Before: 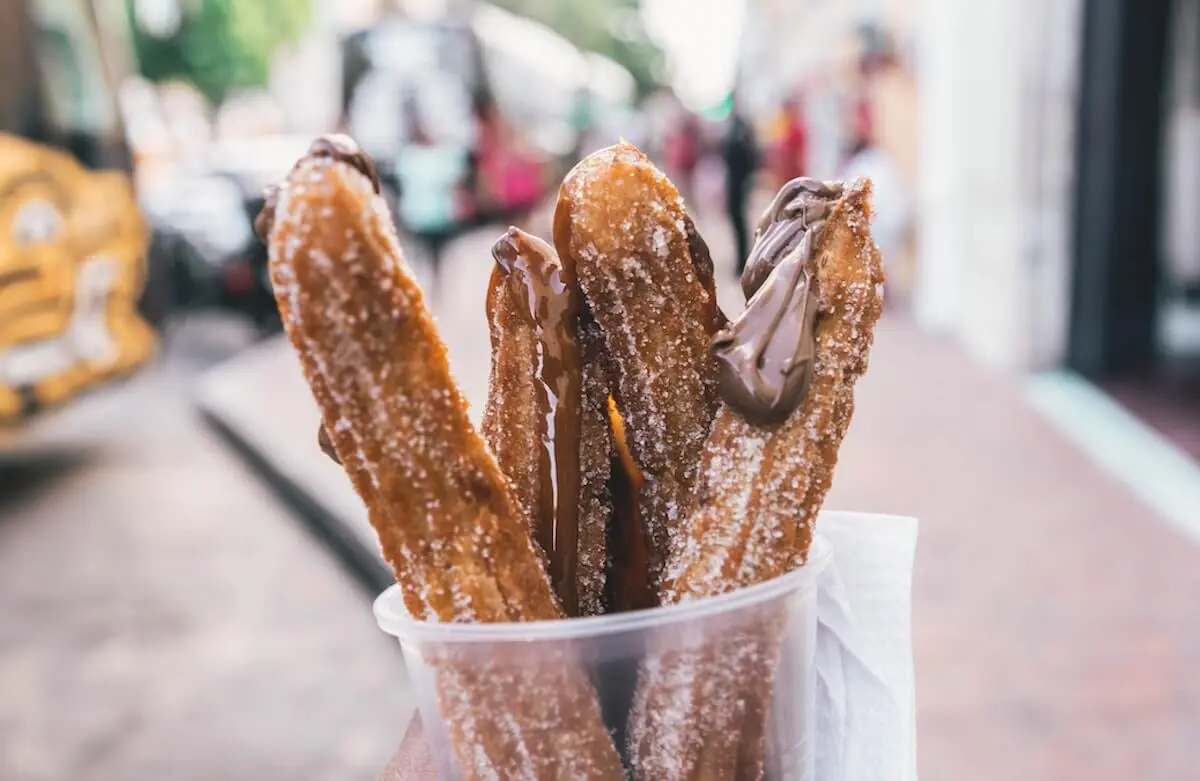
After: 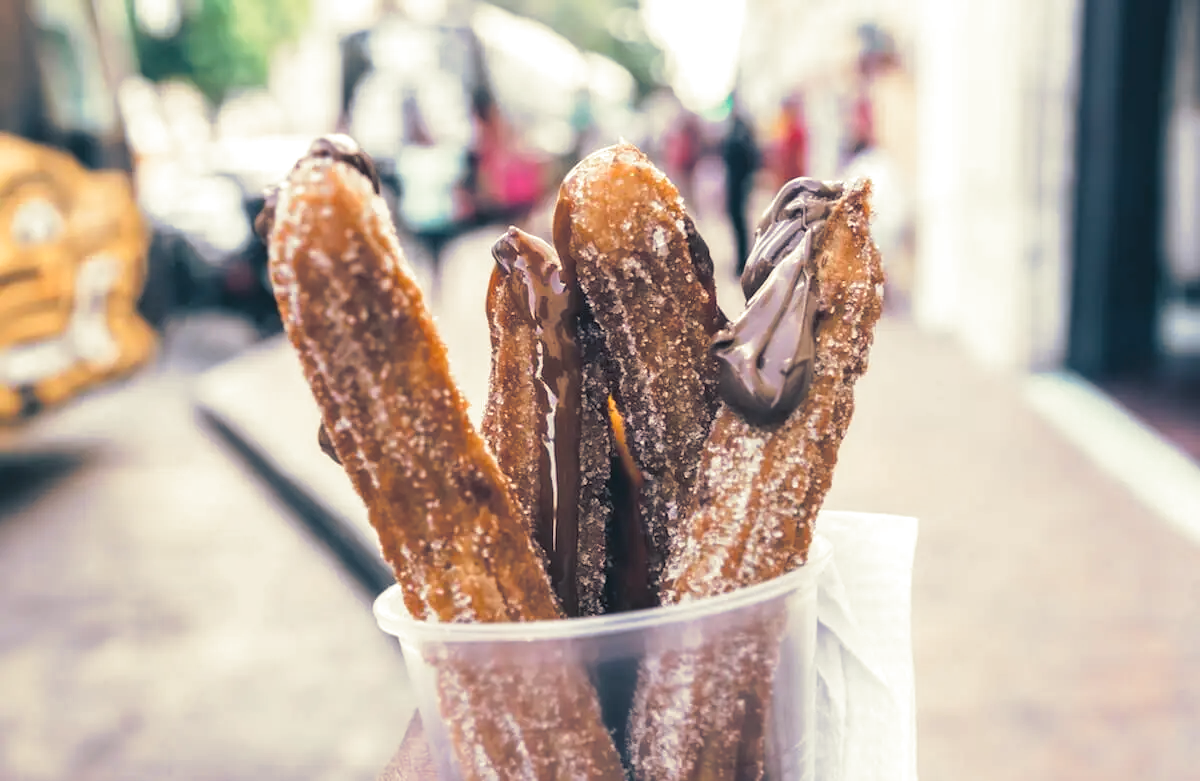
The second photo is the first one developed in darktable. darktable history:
exposure: exposure 0.191 EV, compensate highlight preservation false
split-toning: shadows › hue 216°, shadows › saturation 1, highlights › hue 57.6°, balance -33.4
